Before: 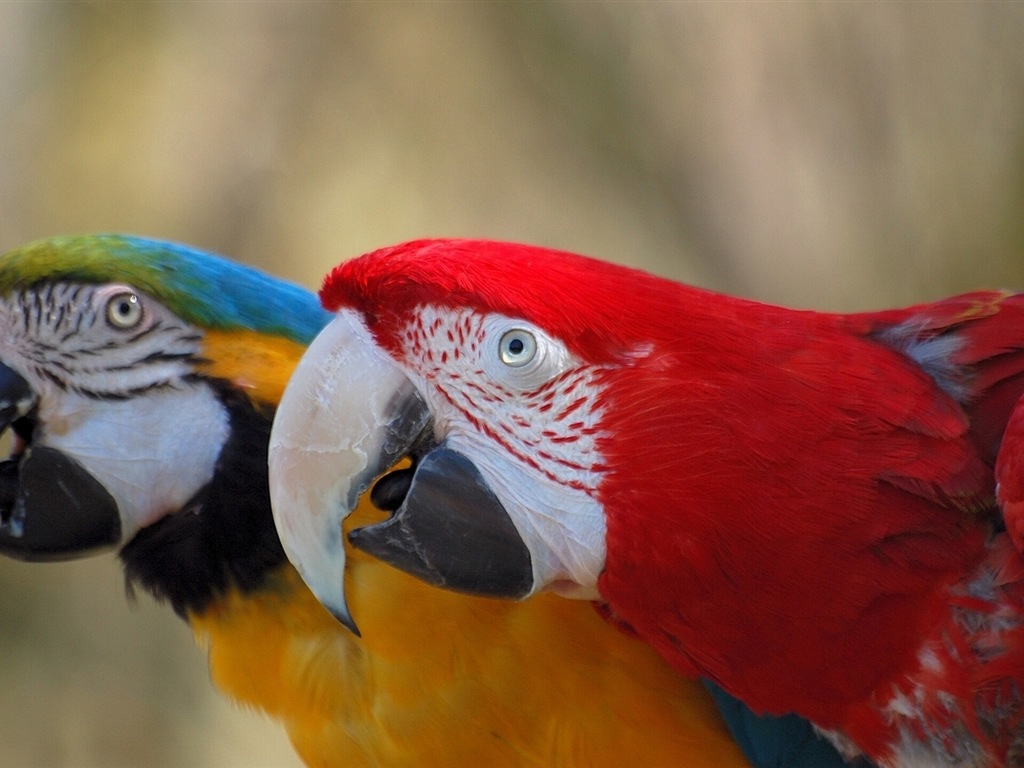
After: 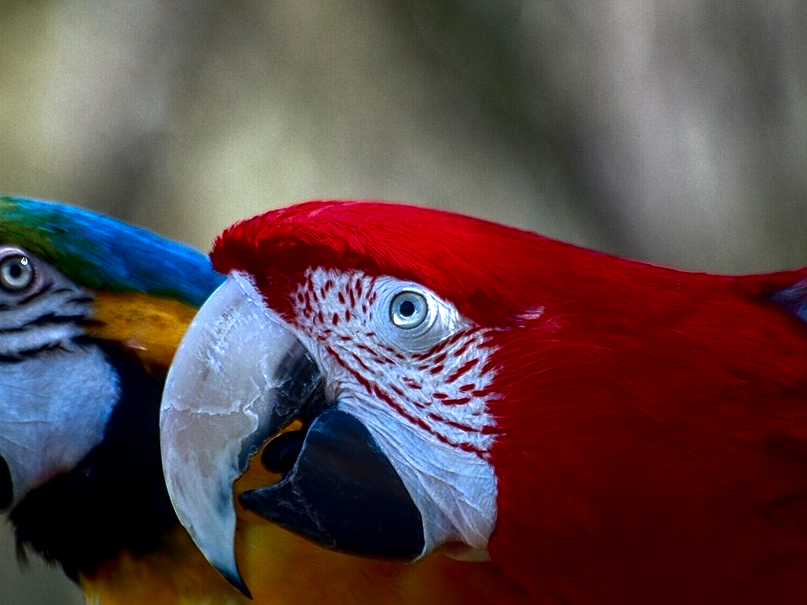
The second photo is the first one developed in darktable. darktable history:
sharpen: amount 0.216
crop and rotate: left 10.655%, top 5.05%, right 10.493%, bottom 16.07%
color calibration: illuminant custom, x 0.388, y 0.387, temperature 3793.4 K
exposure: exposure 0.202 EV, compensate highlight preservation false
tone equalizer: -8 EV -0.383 EV, -7 EV -0.383 EV, -6 EV -0.367 EV, -5 EV -0.187 EV, -3 EV 0.199 EV, -2 EV 0.308 EV, -1 EV 0.391 EV, +0 EV 0.413 EV, edges refinement/feathering 500, mask exposure compensation -1.57 EV, preserve details no
local contrast: on, module defaults
contrast brightness saturation: brightness -0.523
